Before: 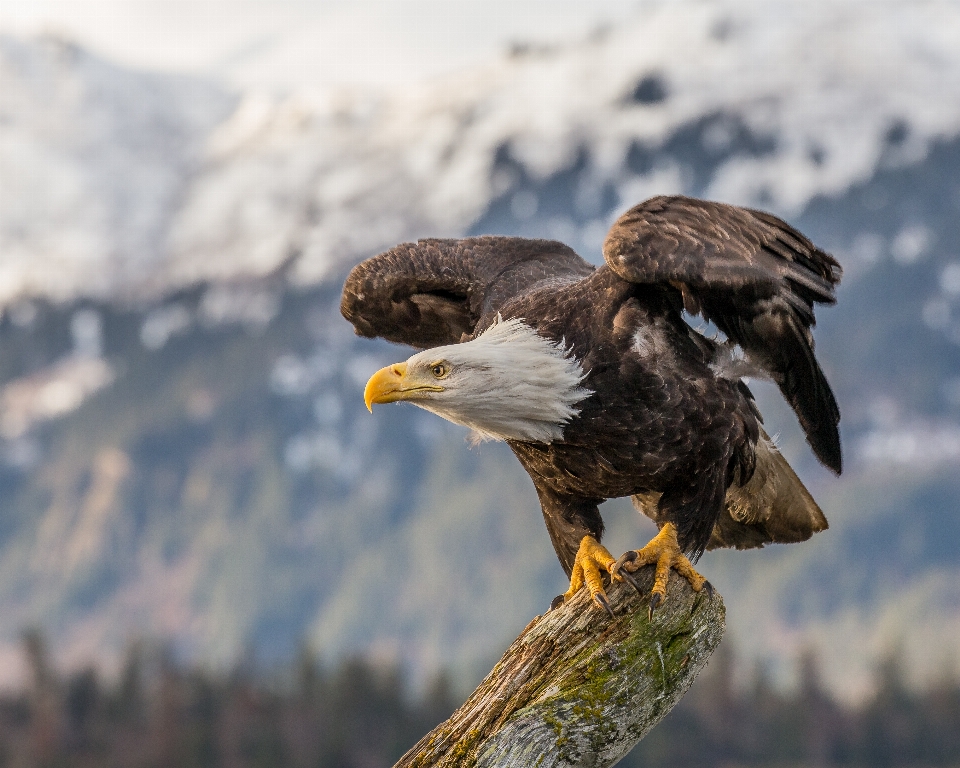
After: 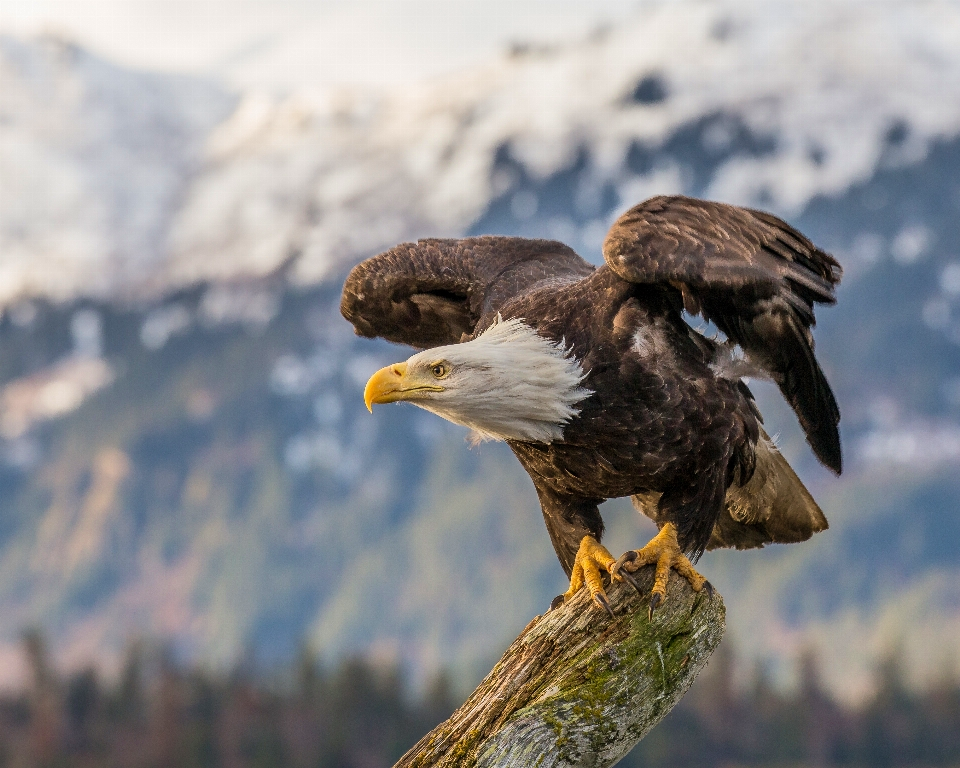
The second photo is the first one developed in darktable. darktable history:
velvia: strength 29.31%
